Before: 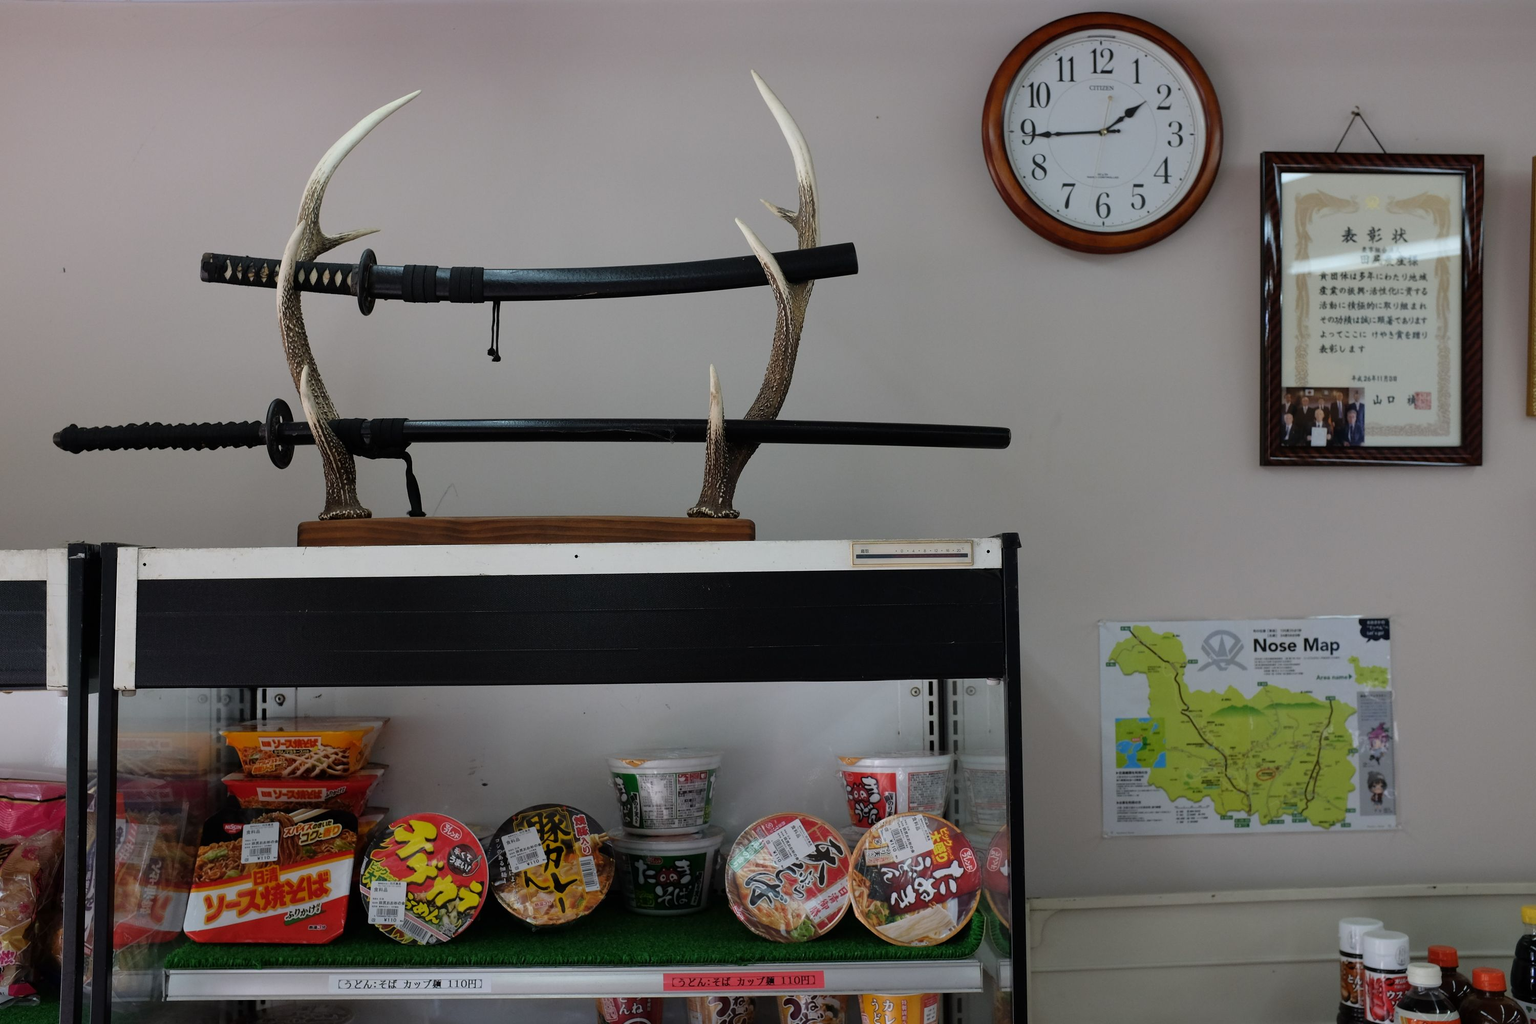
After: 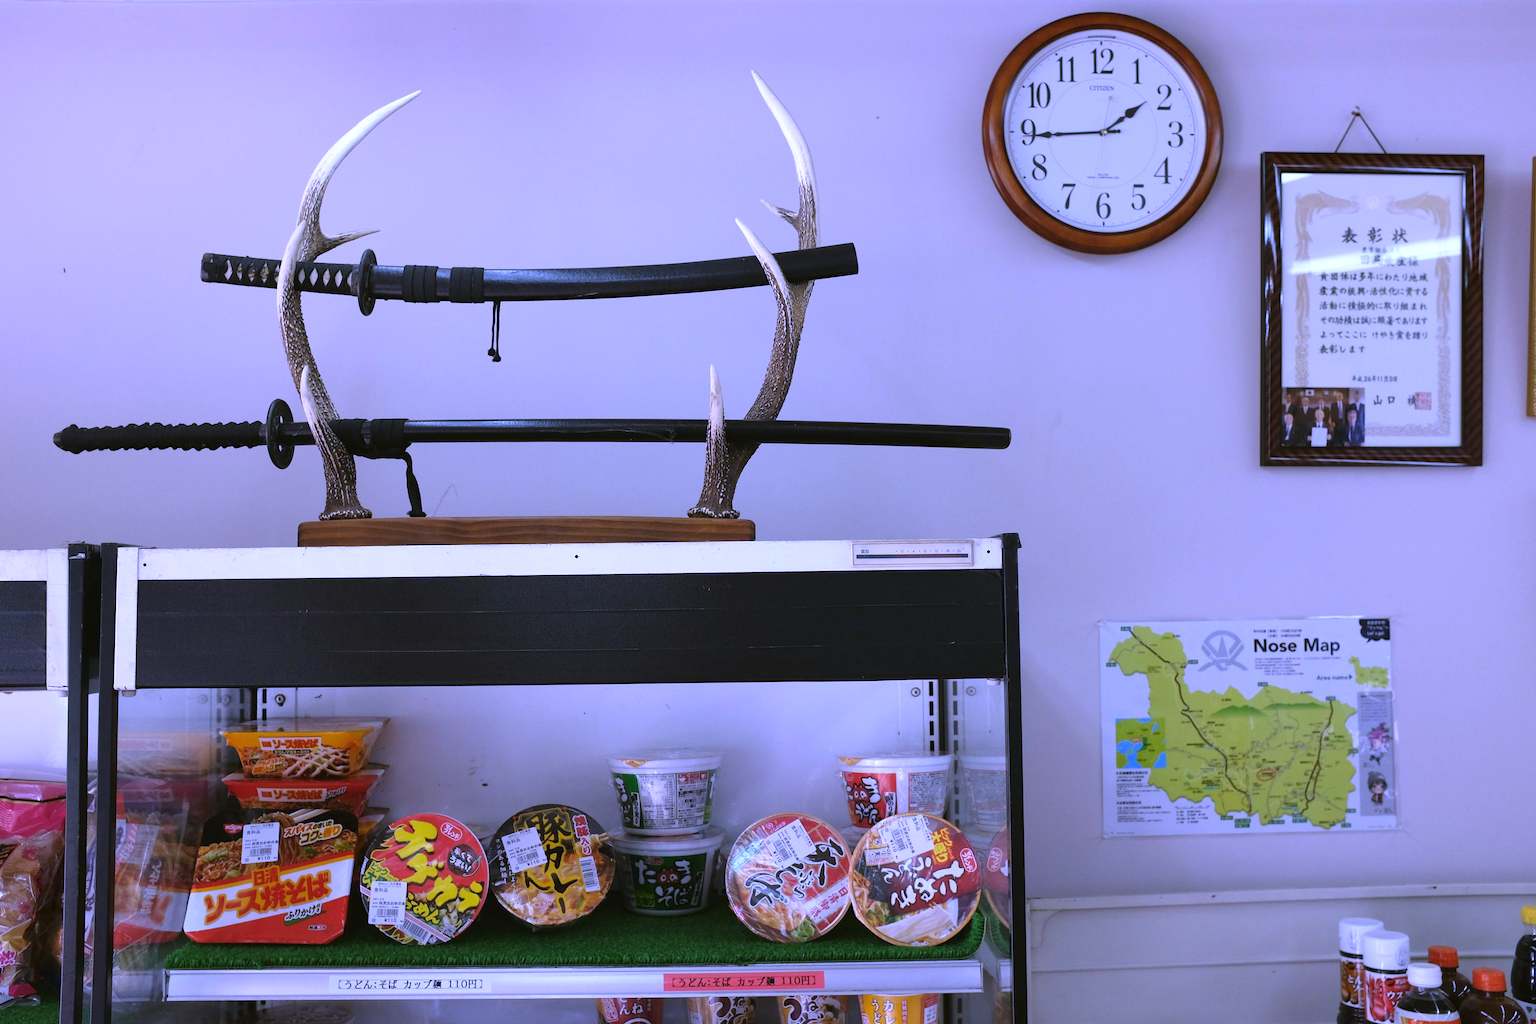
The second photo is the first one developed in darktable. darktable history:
color balance: mode lift, gamma, gain (sRGB), lift [1.04, 1, 1, 0.97], gamma [1.01, 1, 1, 0.97], gain [0.96, 1, 1, 0.97]
white balance: red 0.98, blue 1.61
exposure: black level correction 0, exposure 0.7 EV, compensate exposure bias true, compensate highlight preservation false
